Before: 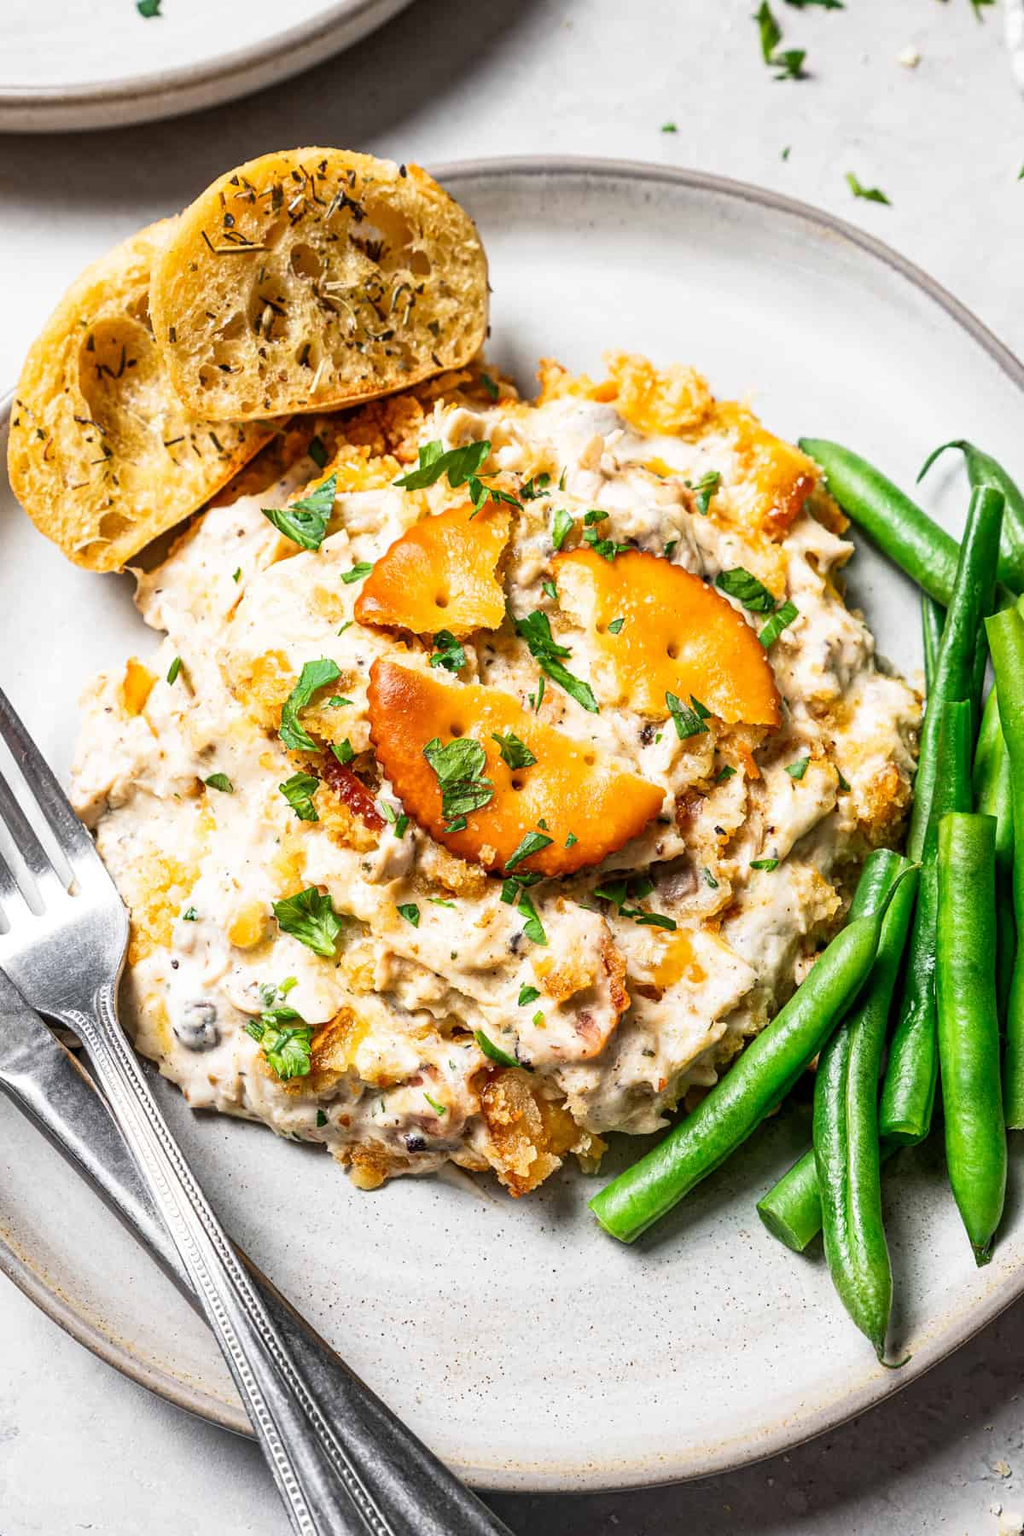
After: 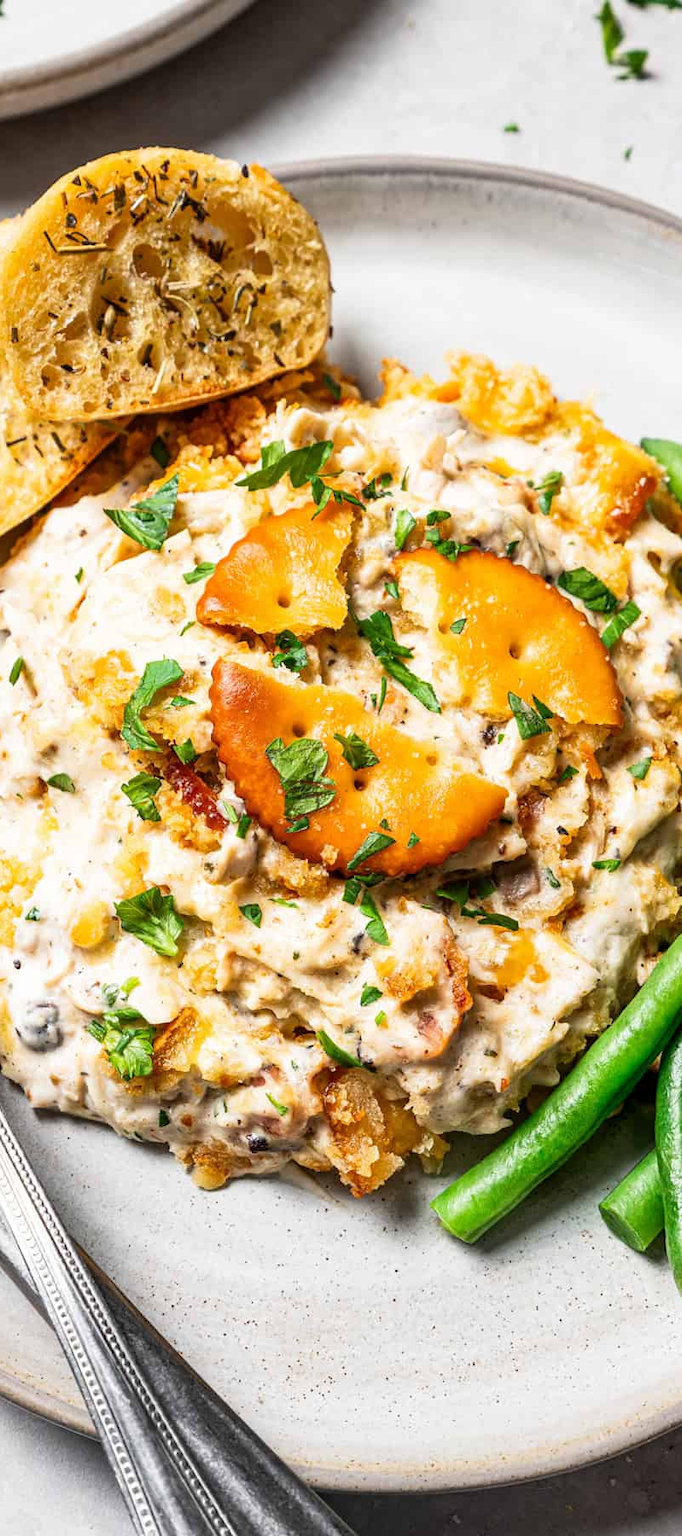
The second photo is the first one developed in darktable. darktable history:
crop and rotate: left 15.435%, right 17.845%
